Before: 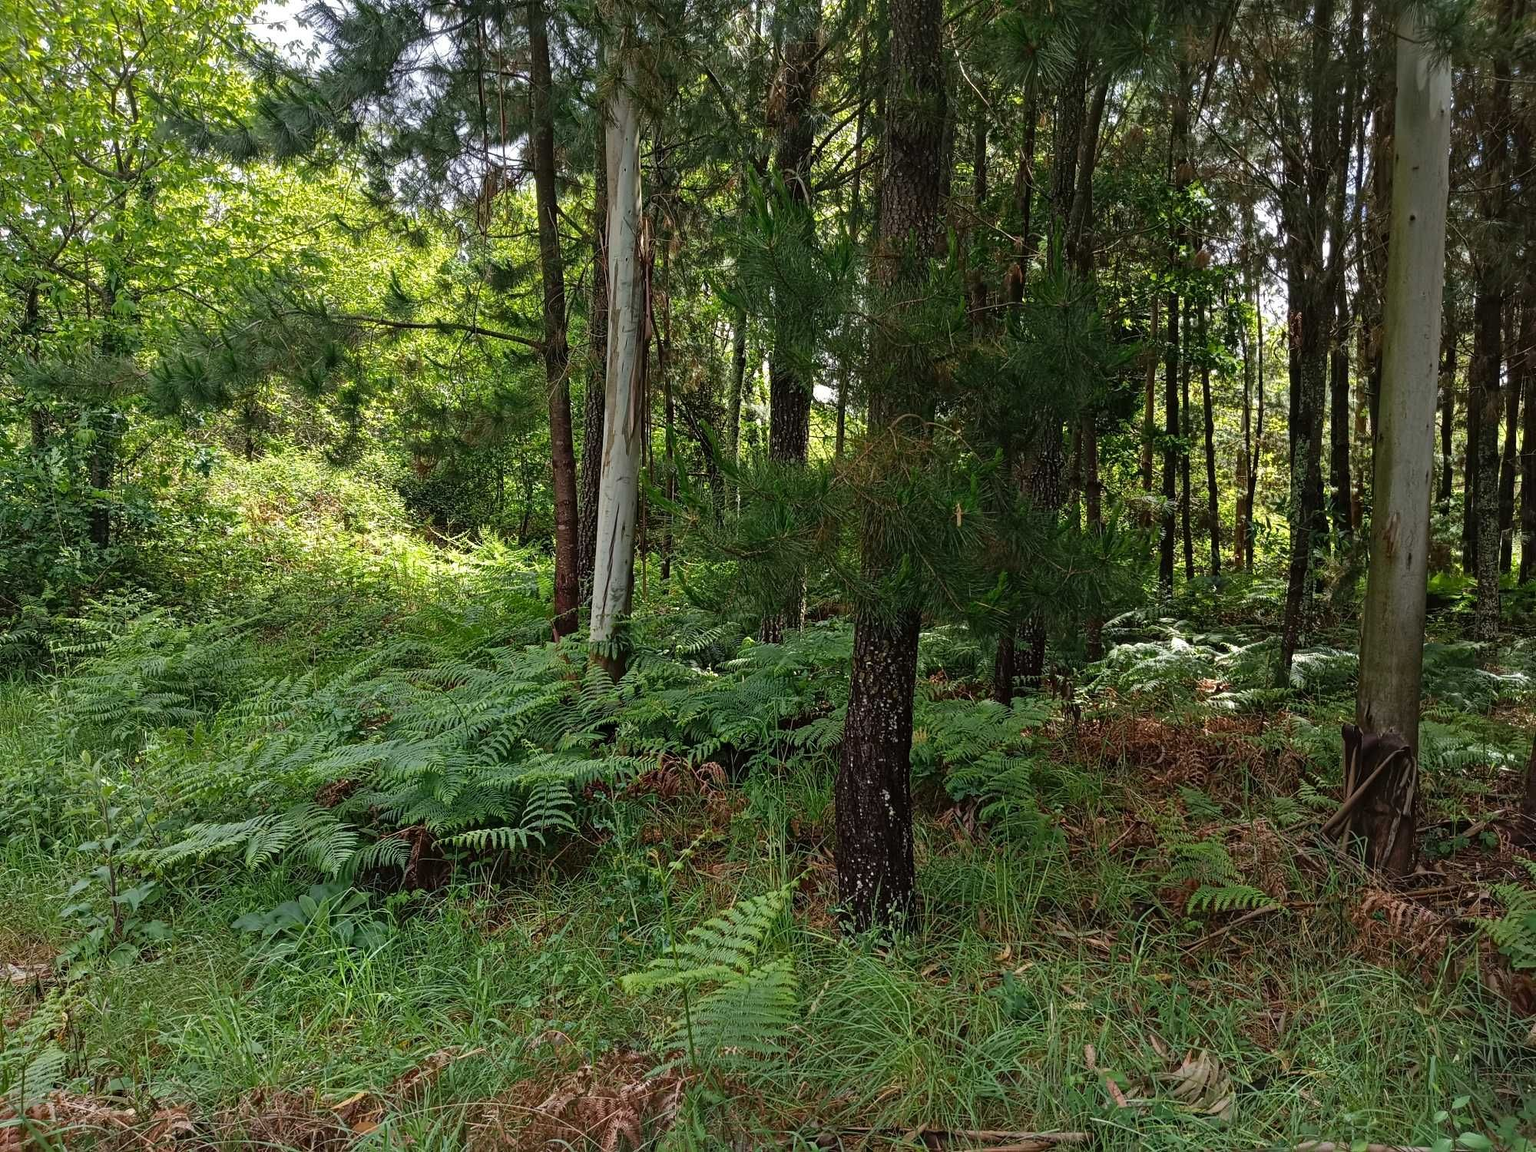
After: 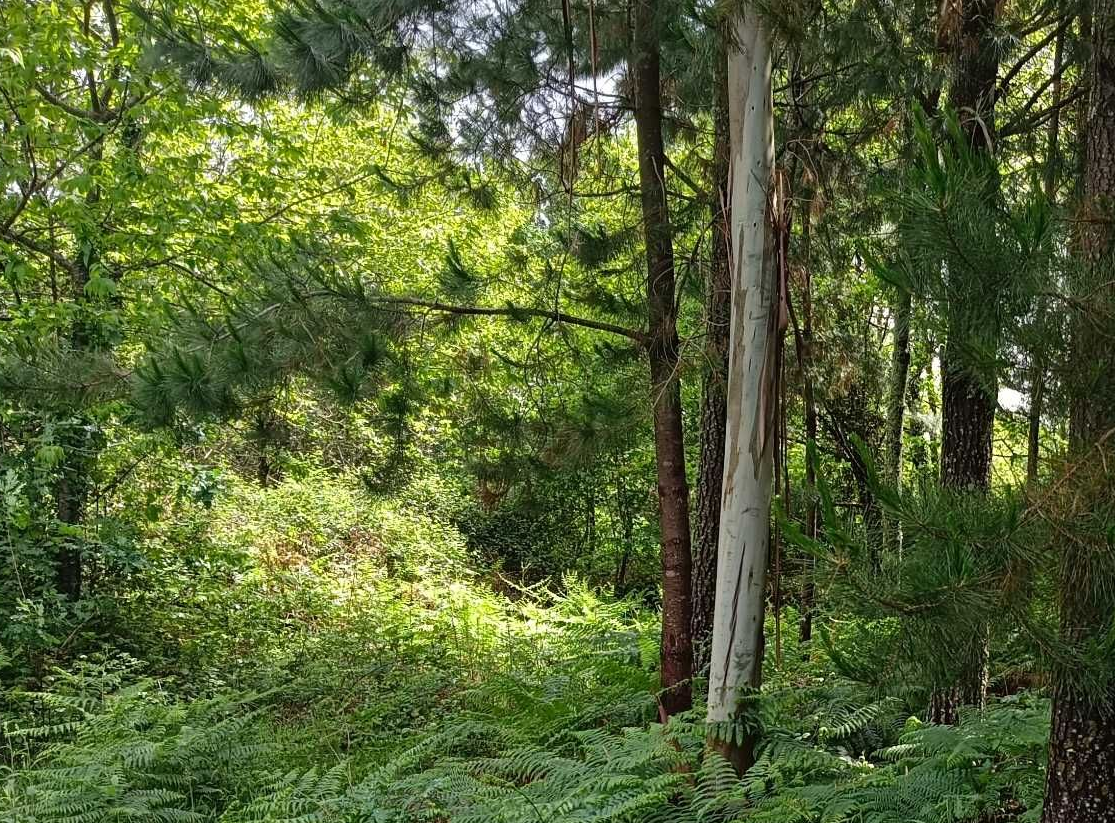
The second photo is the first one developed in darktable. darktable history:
crop and rotate: left 3.072%, top 7.55%, right 41.155%, bottom 37.537%
